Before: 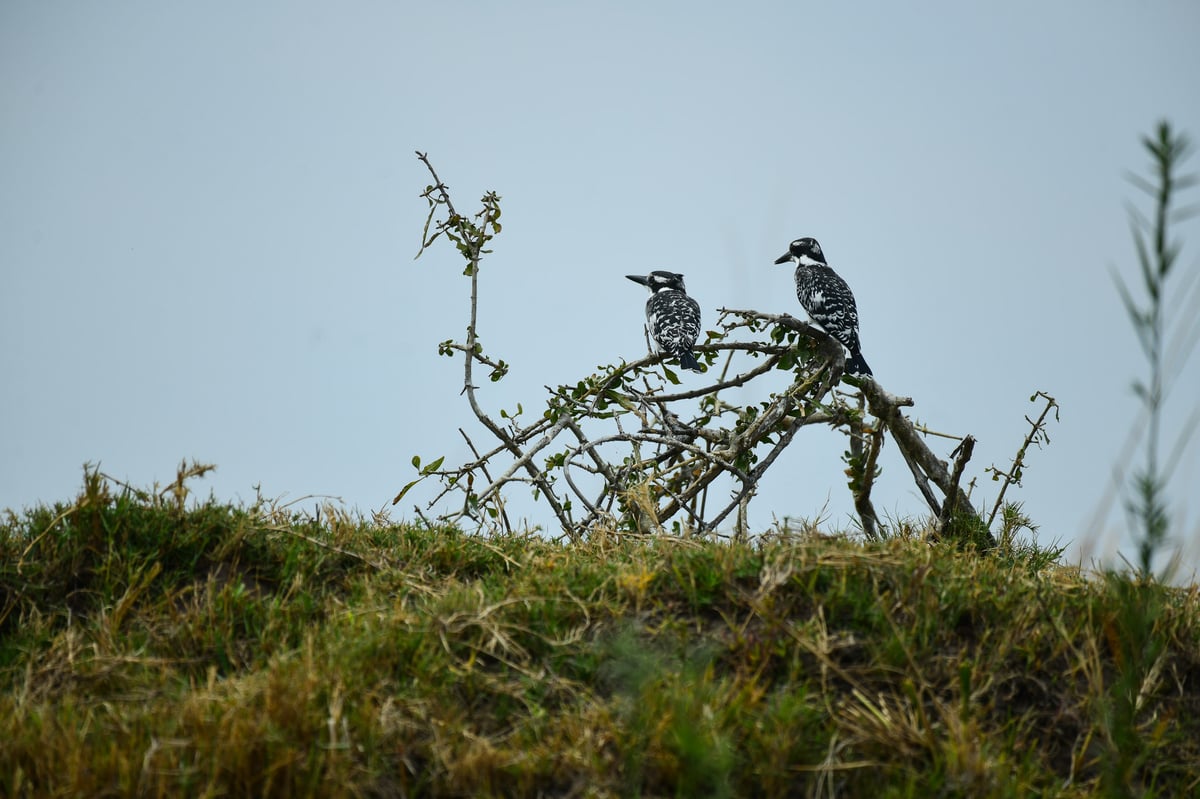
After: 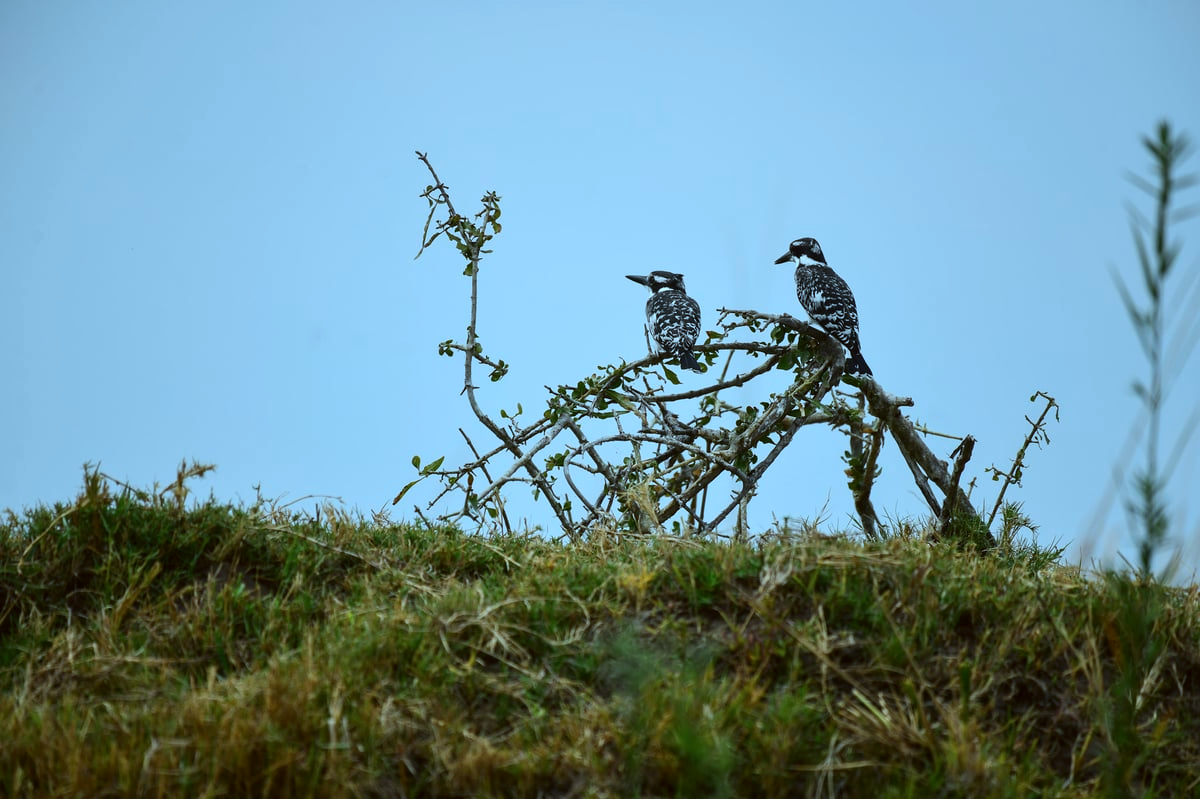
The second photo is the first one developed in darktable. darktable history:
exposure: compensate highlight preservation false
color correction: highlights a* -3.28, highlights b* -6.24, shadows a* 3.1, shadows b* 5.19
color calibration: illuminant Planckian (black body), x 0.378, y 0.375, temperature 4065 K
